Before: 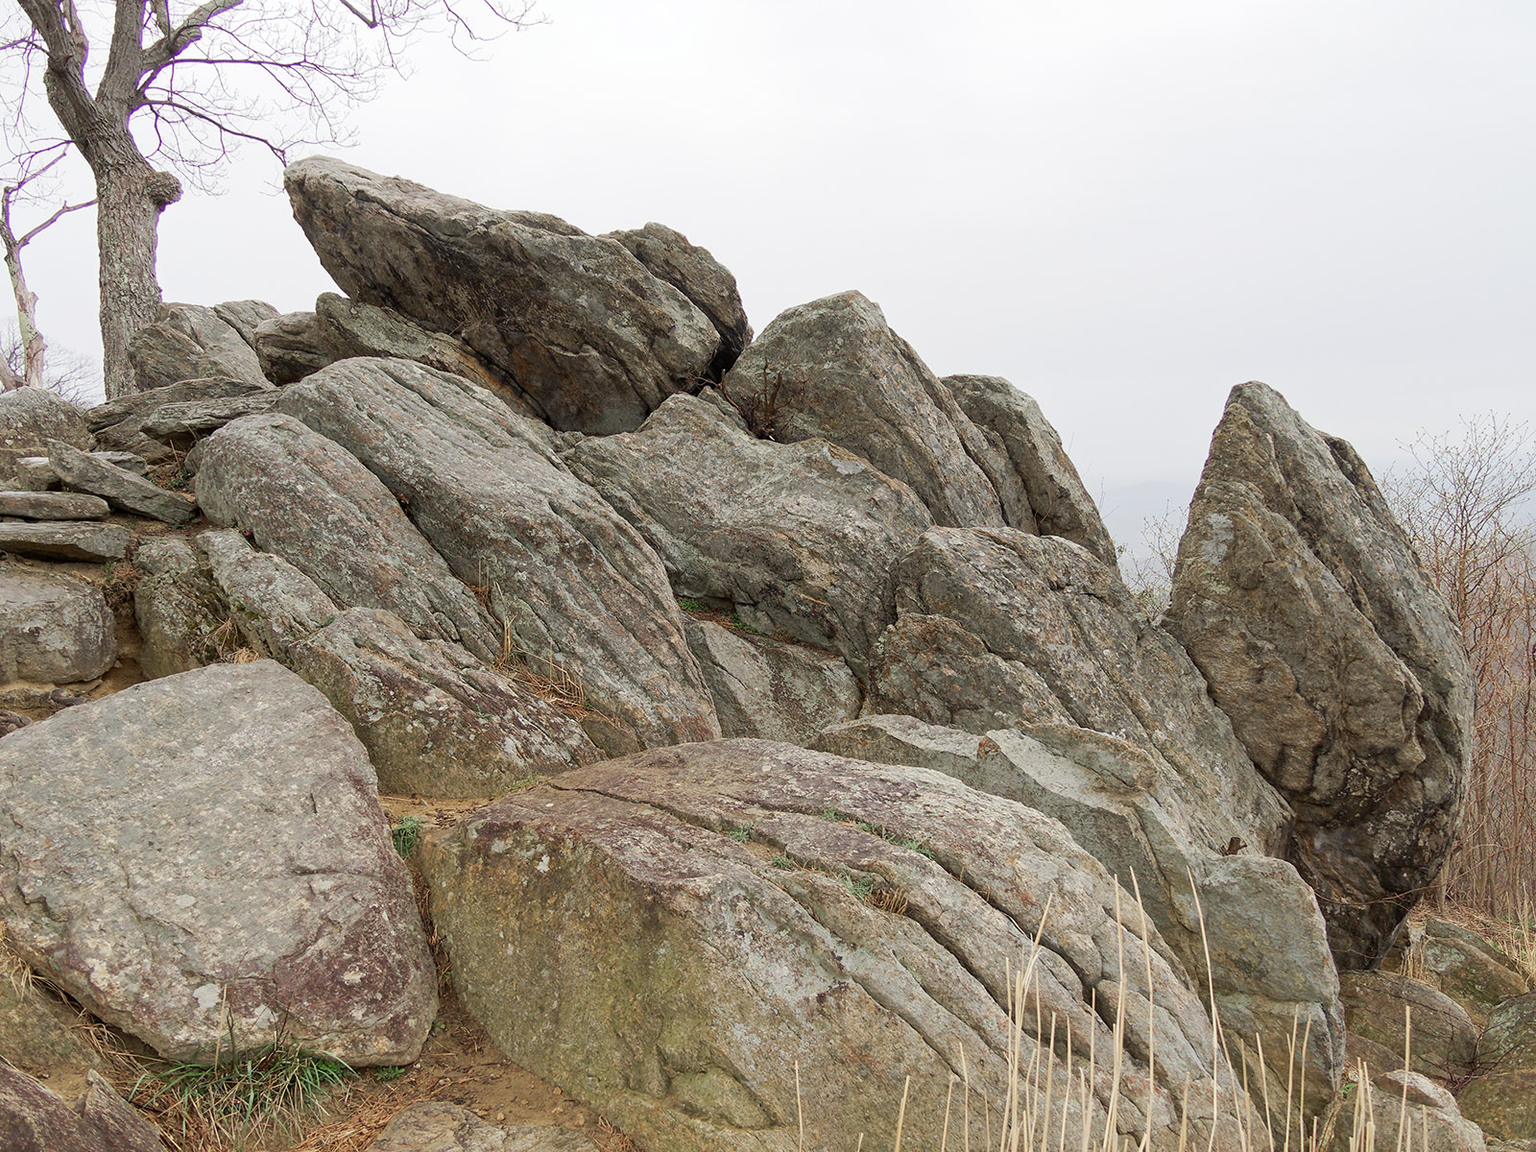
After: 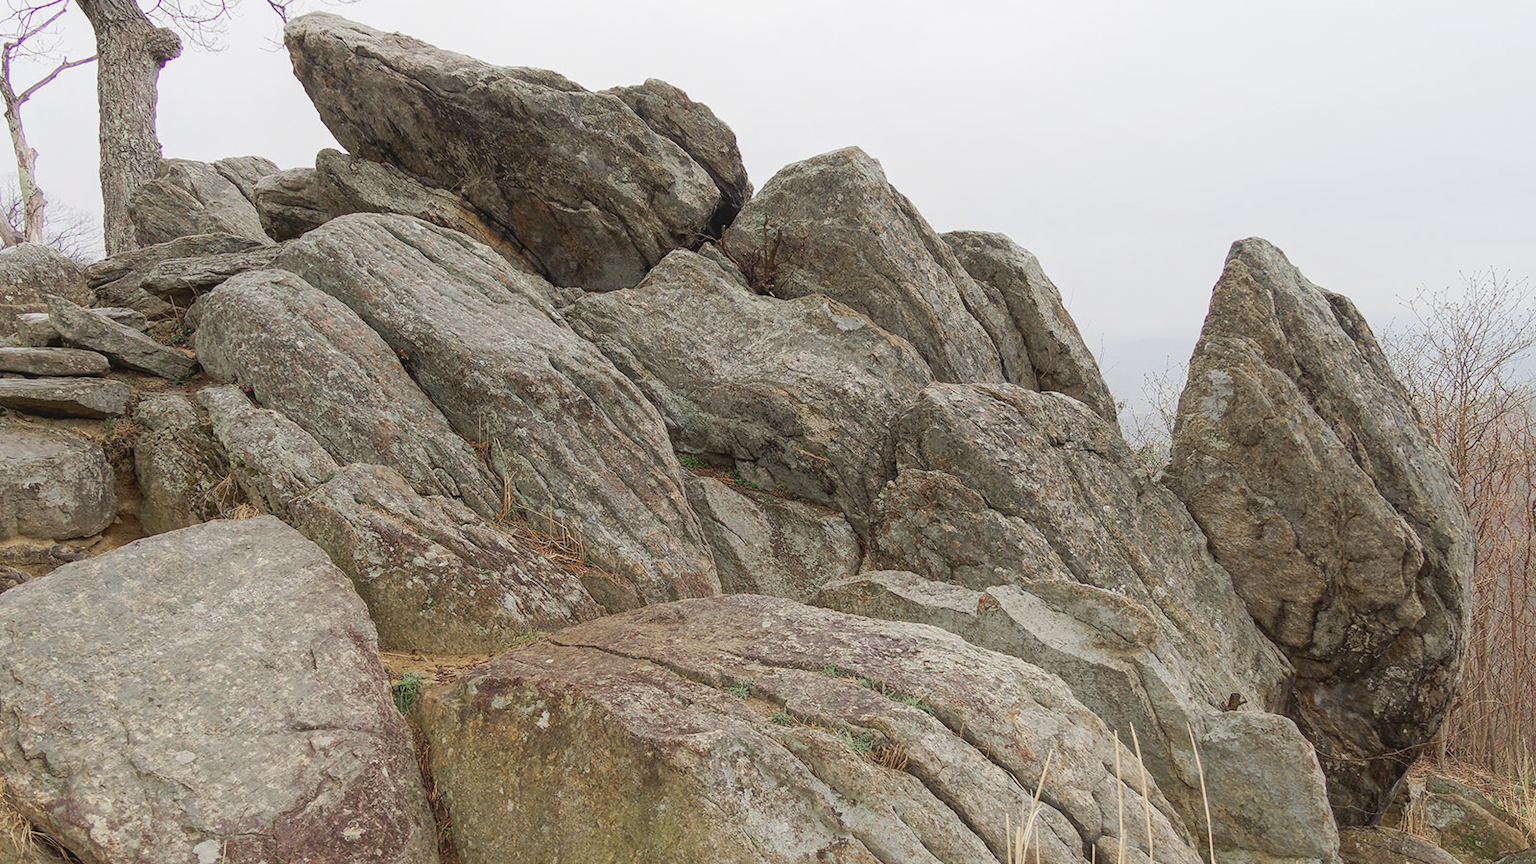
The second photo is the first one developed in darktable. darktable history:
crop and rotate: top 12.5%, bottom 12.5%
local contrast: detail 110%
contrast equalizer: octaves 7, y [[0.6 ×6], [0.55 ×6], [0 ×6], [0 ×6], [0 ×6]], mix -0.3
